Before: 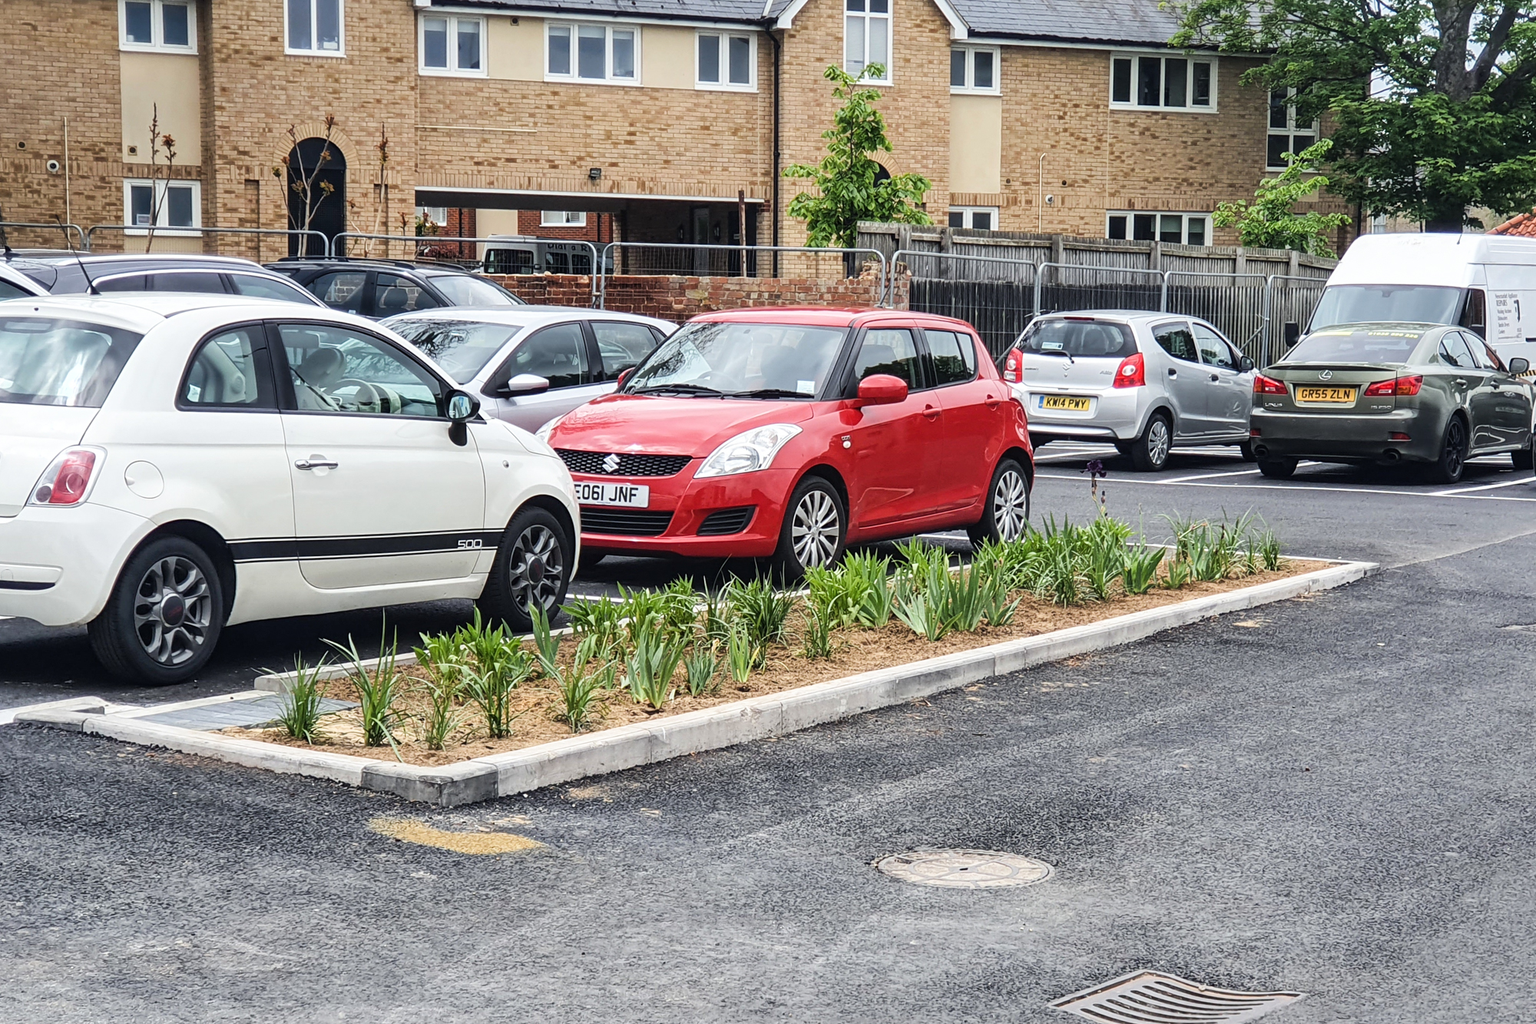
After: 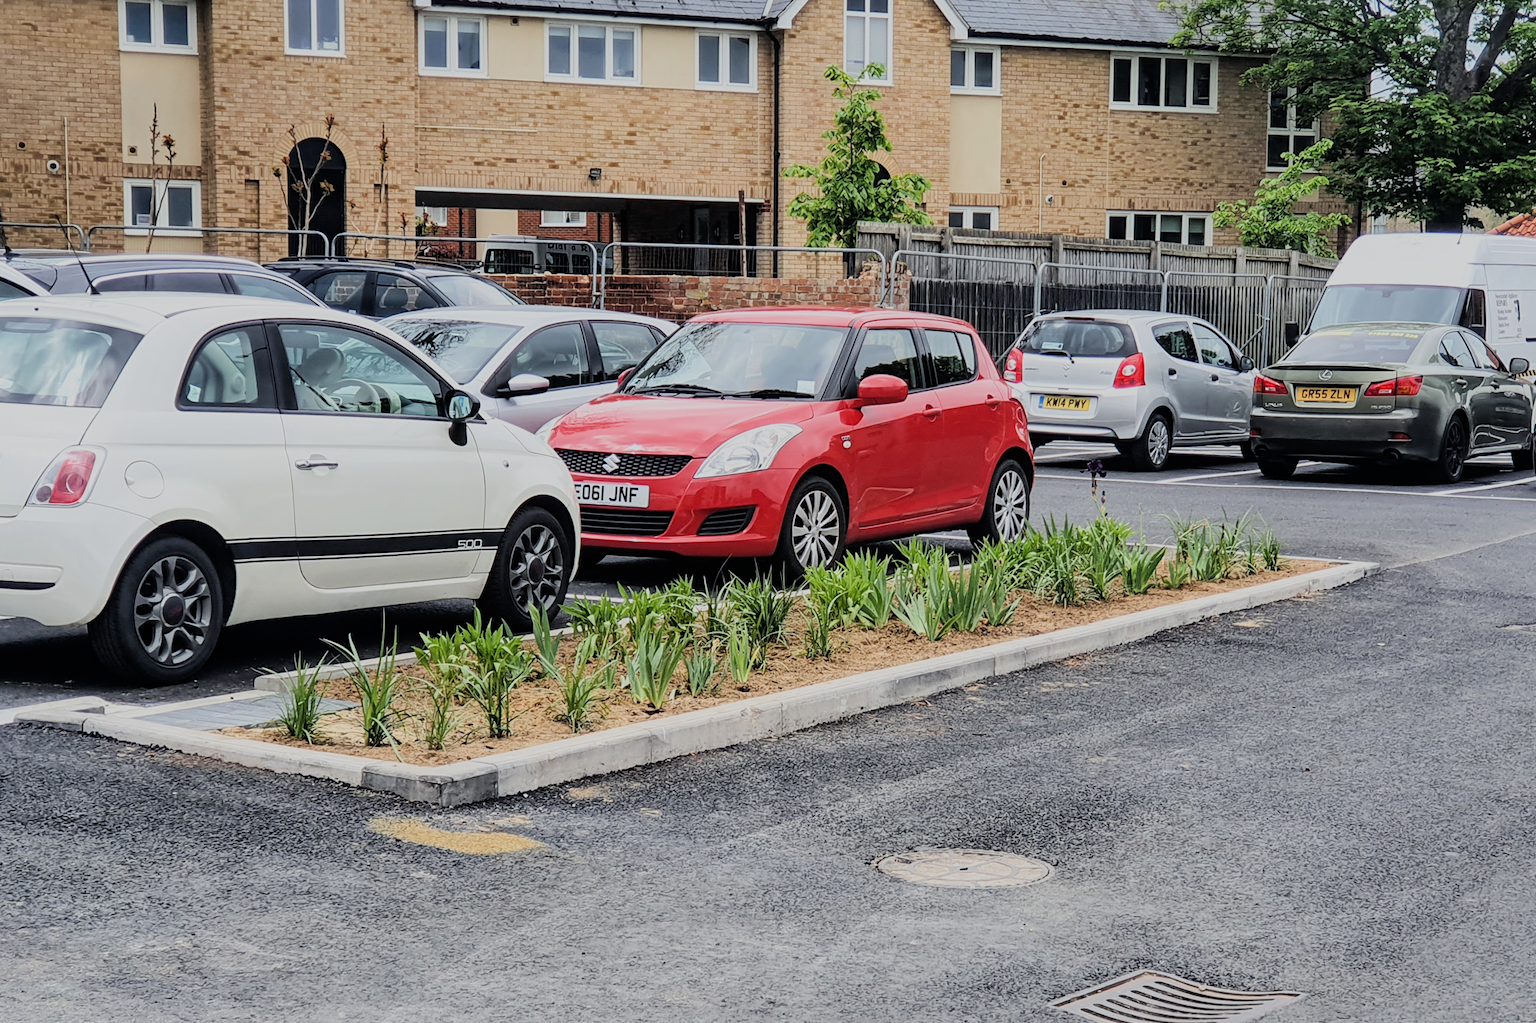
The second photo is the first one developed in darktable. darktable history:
filmic rgb: black relative exposure -7.29 EV, white relative exposure 5.05 EV, hardness 3.19, color science v6 (2022)
